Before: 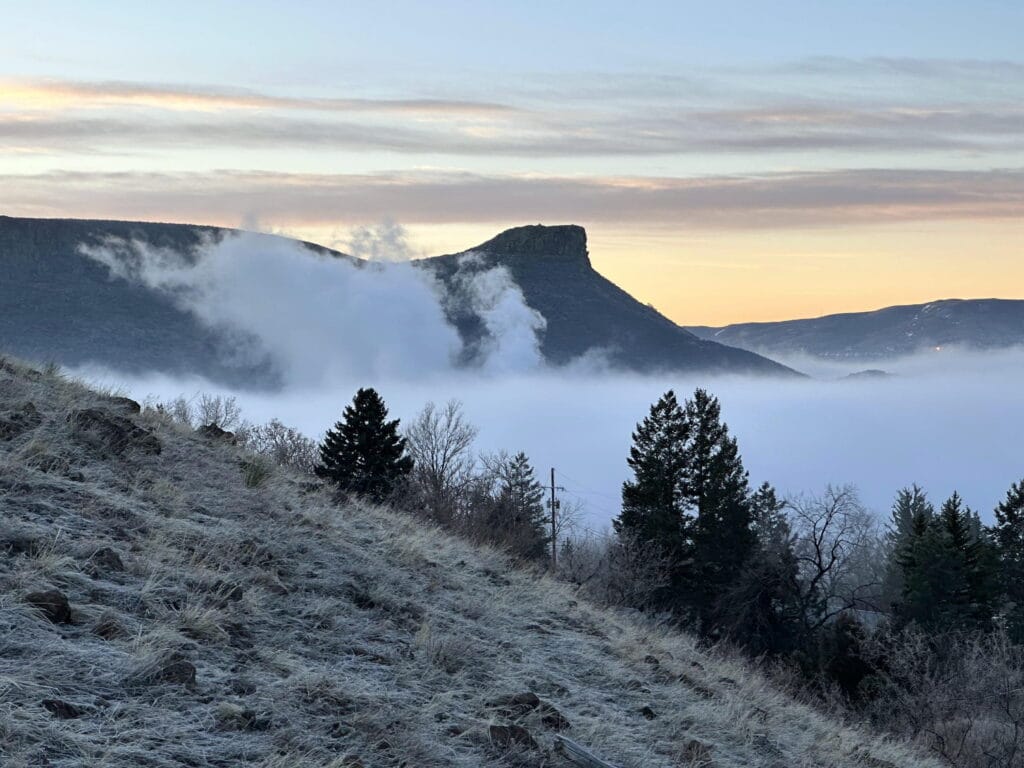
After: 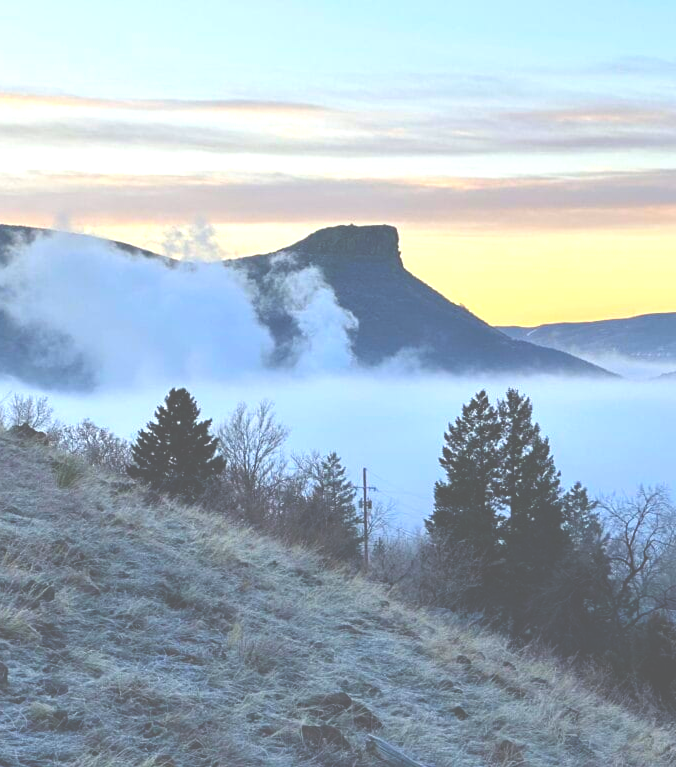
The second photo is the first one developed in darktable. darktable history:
contrast brightness saturation: saturation 0.5
color balance: output saturation 110%
exposure: black level correction -0.071, exposure 0.5 EV, compensate highlight preservation false
crop and rotate: left 18.442%, right 15.508%
color balance rgb: perceptual saturation grading › global saturation 20%, perceptual saturation grading › highlights -25%, perceptual saturation grading › shadows 25%
